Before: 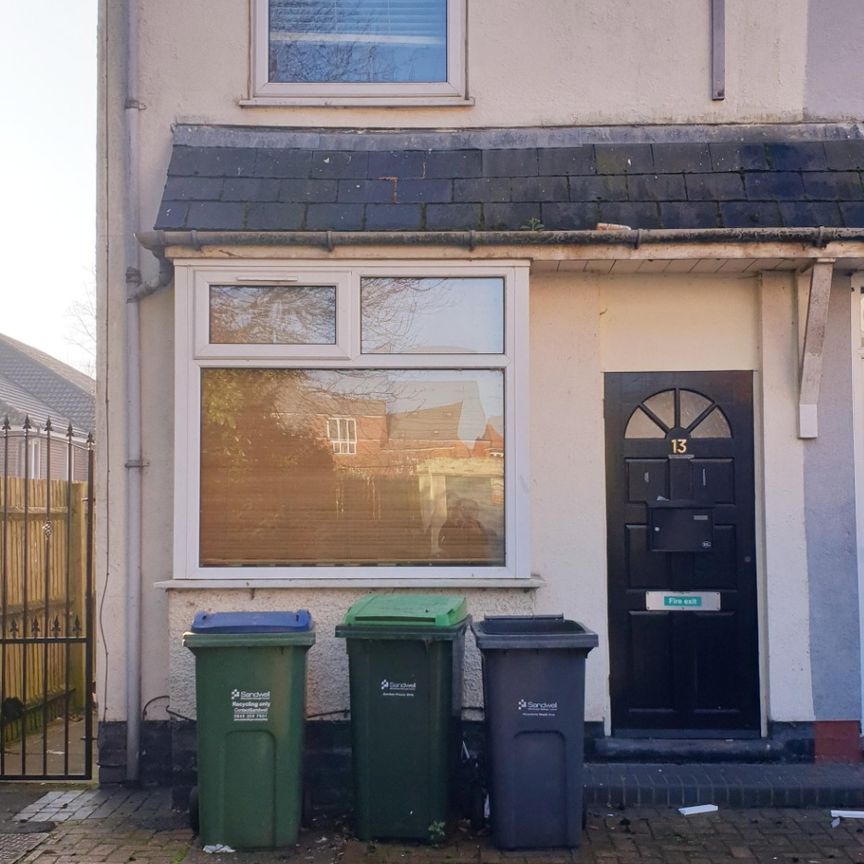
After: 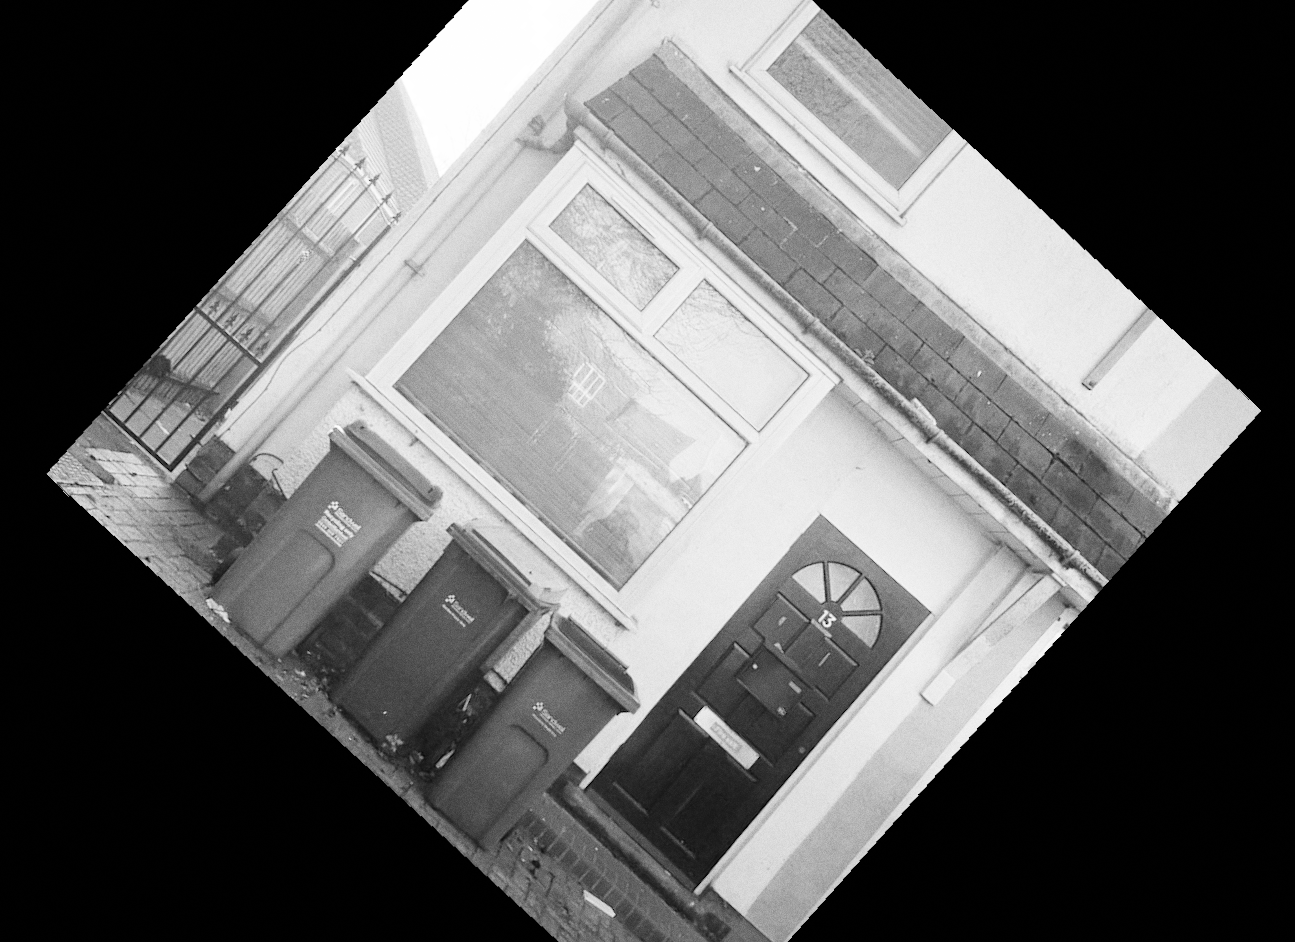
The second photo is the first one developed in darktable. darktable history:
color balance rgb: perceptual saturation grading › global saturation 30%, global vibrance 30%
rotate and perspective: rotation -4.2°, shear 0.006, automatic cropping off
filmic rgb: black relative exposure -7.65 EV, white relative exposure 4.56 EV, hardness 3.61, color science v6 (2022)
exposure: black level correction 0, exposure 1.9 EV, compensate highlight preservation false
crop and rotate: angle -46.26°, top 16.234%, right 0.912%, bottom 11.704%
grain: coarseness 0.09 ISO
rgb levels: preserve colors max RGB
monochrome: on, module defaults
